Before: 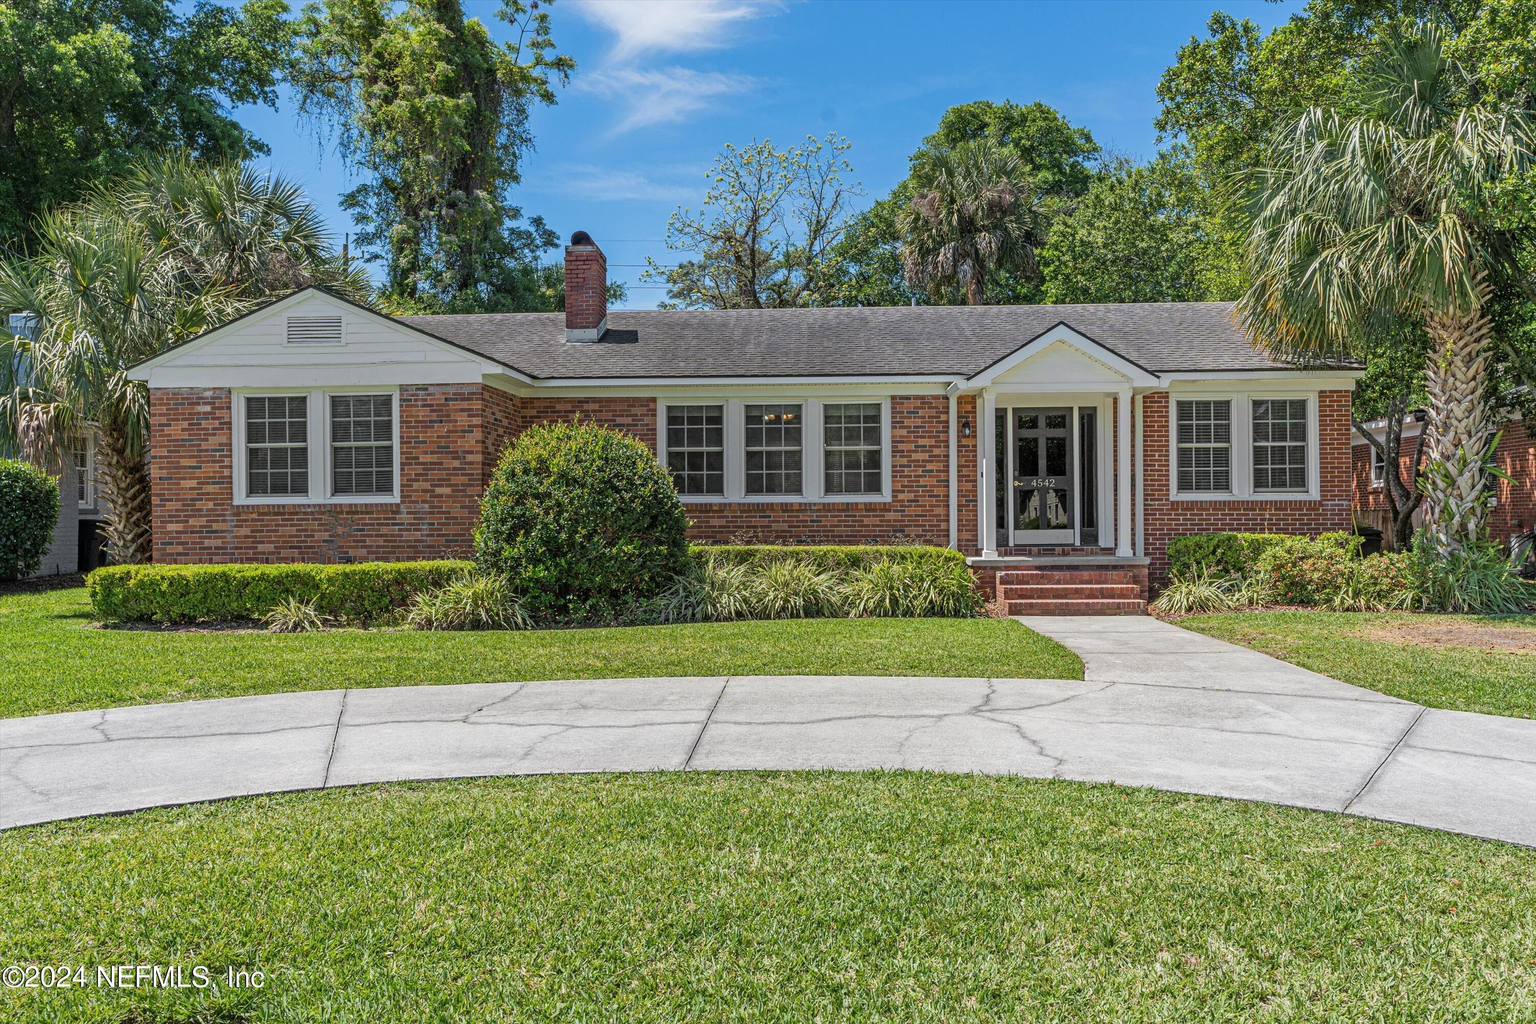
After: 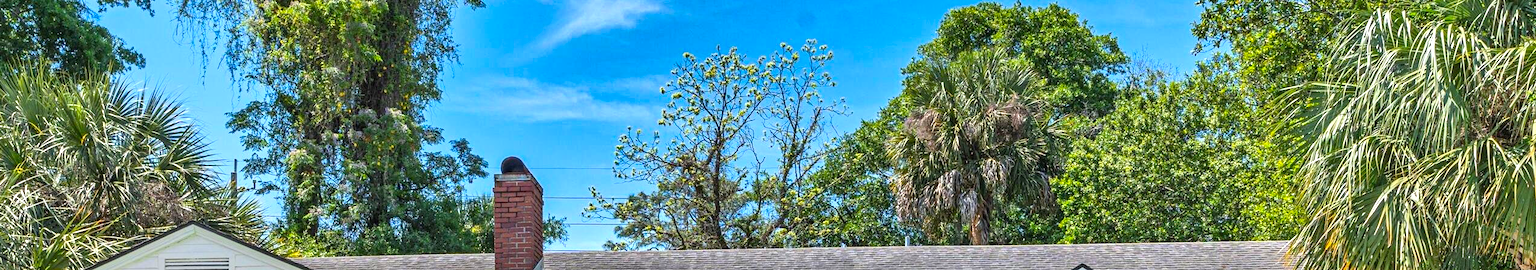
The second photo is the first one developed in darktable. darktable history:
crop and rotate: left 9.699%, top 9.692%, right 5.917%, bottom 68.004%
exposure: black level correction 0, exposure 0.692 EV, compensate highlight preservation false
color balance rgb: shadows lift › luminance -20.151%, perceptual saturation grading › global saturation 25.559%
shadows and highlights: white point adjustment 0.162, highlights -69.58, soften with gaussian
